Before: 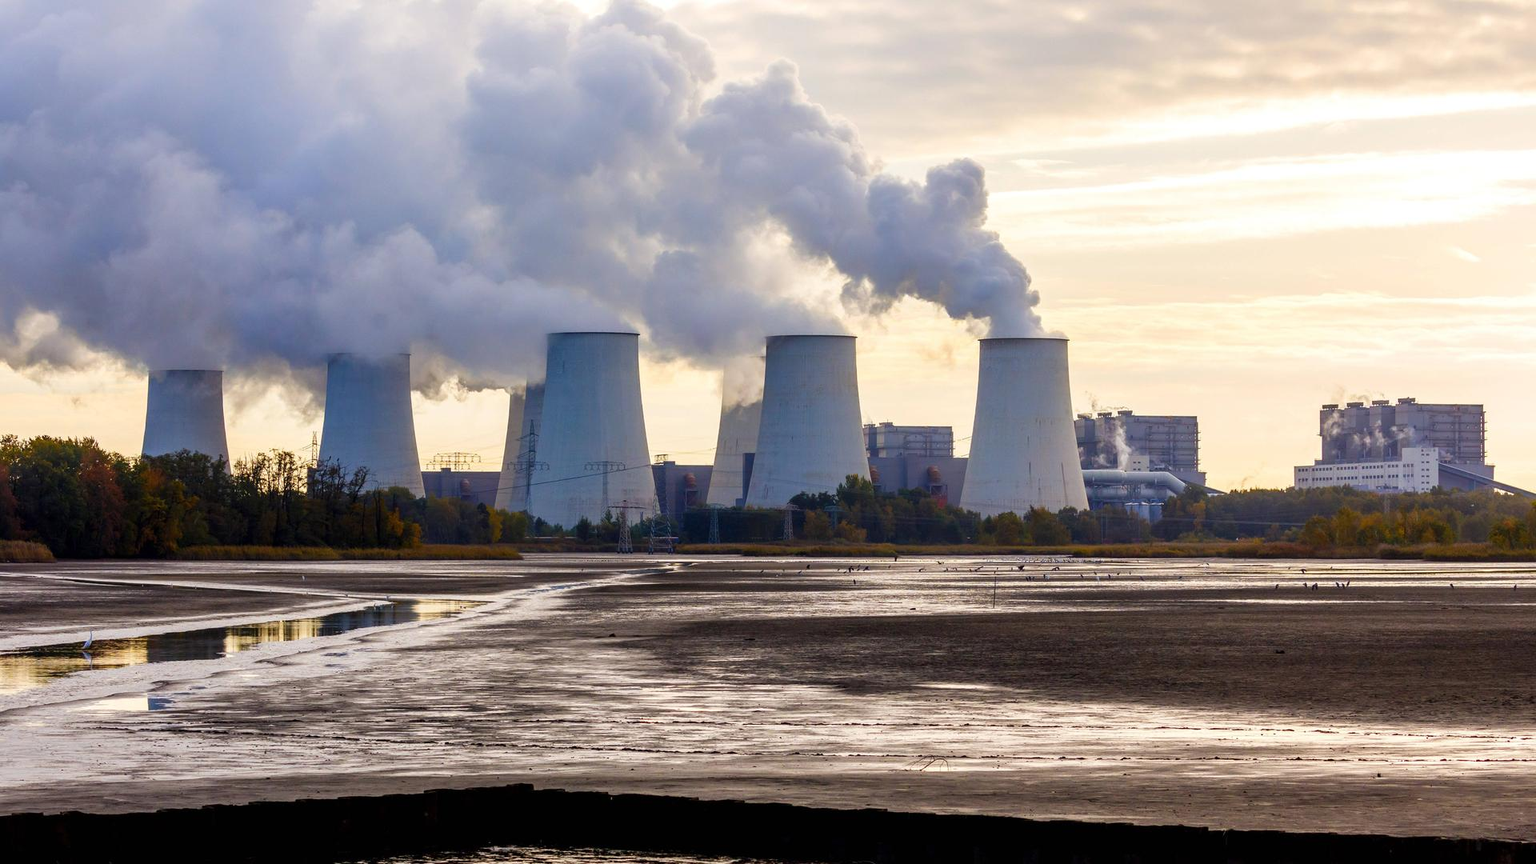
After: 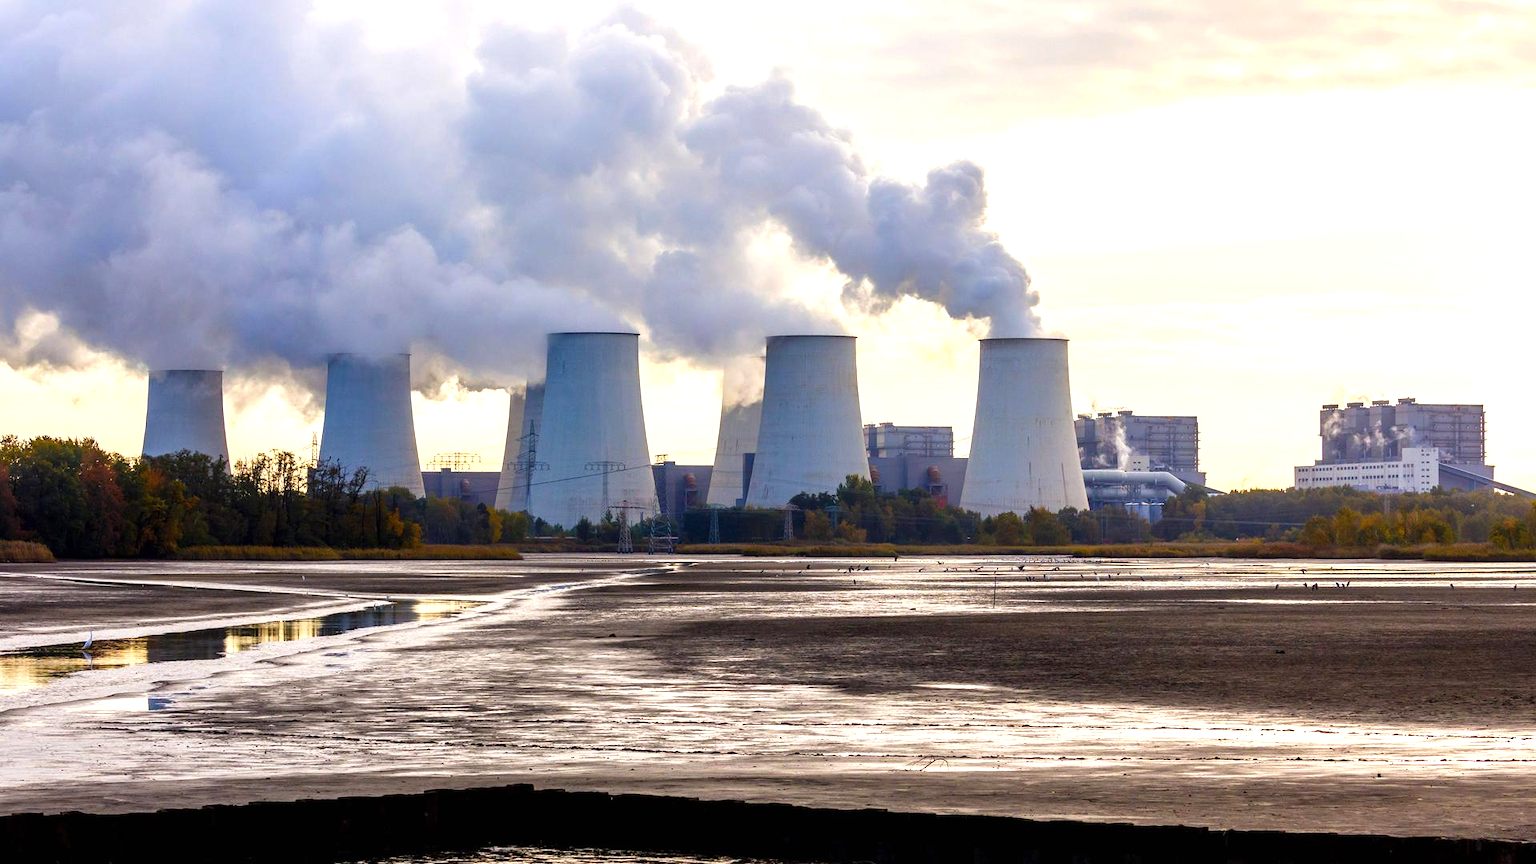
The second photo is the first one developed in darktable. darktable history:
levels: levels [0, 0.43, 0.859]
